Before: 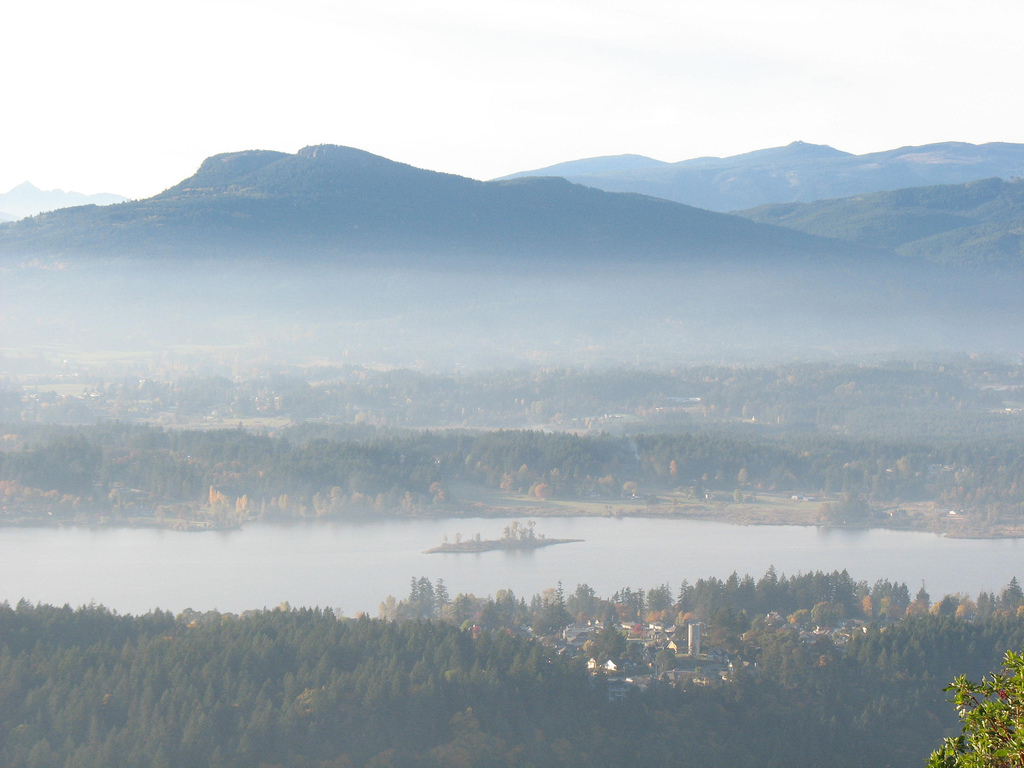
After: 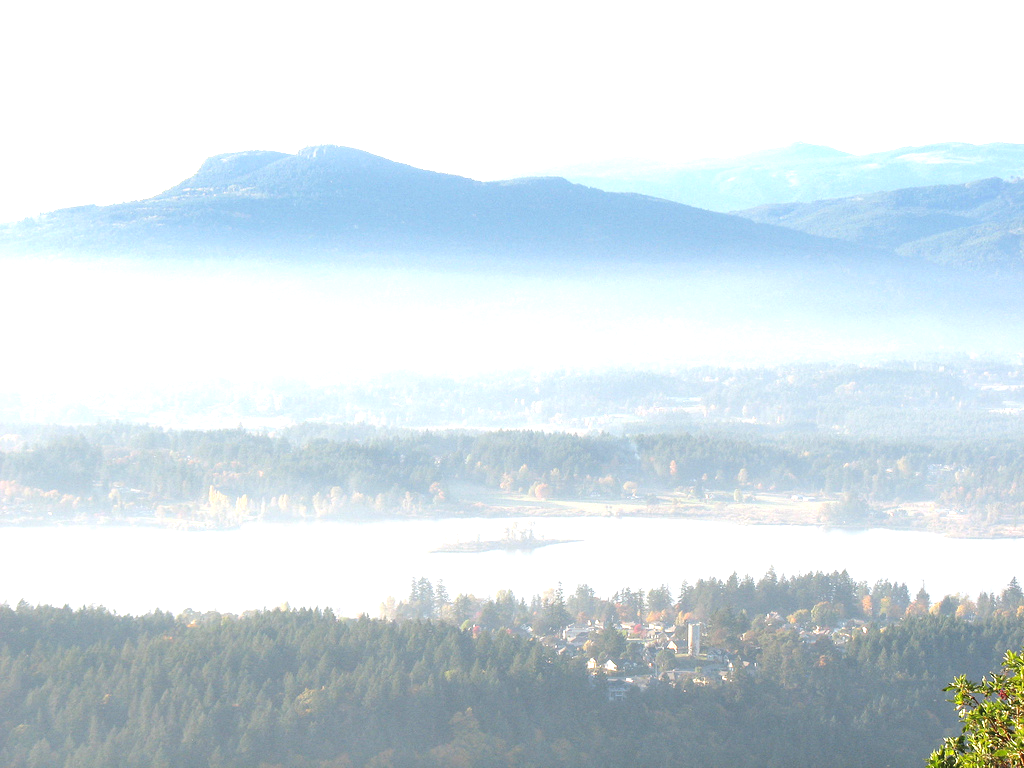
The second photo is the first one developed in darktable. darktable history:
exposure: exposure 0.658 EV, compensate highlight preservation false
tone equalizer: -8 EV -0.447 EV, -7 EV -0.397 EV, -6 EV -0.328 EV, -5 EV -0.246 EV, -3 EV 0.246 EV, -2 EV 0.36 EV, -1 EV 0.402 EV, +0 EV 0.421 EV, edges refinement/feathering 500, mask exposure compensation -1.57 EV, preserve details no
